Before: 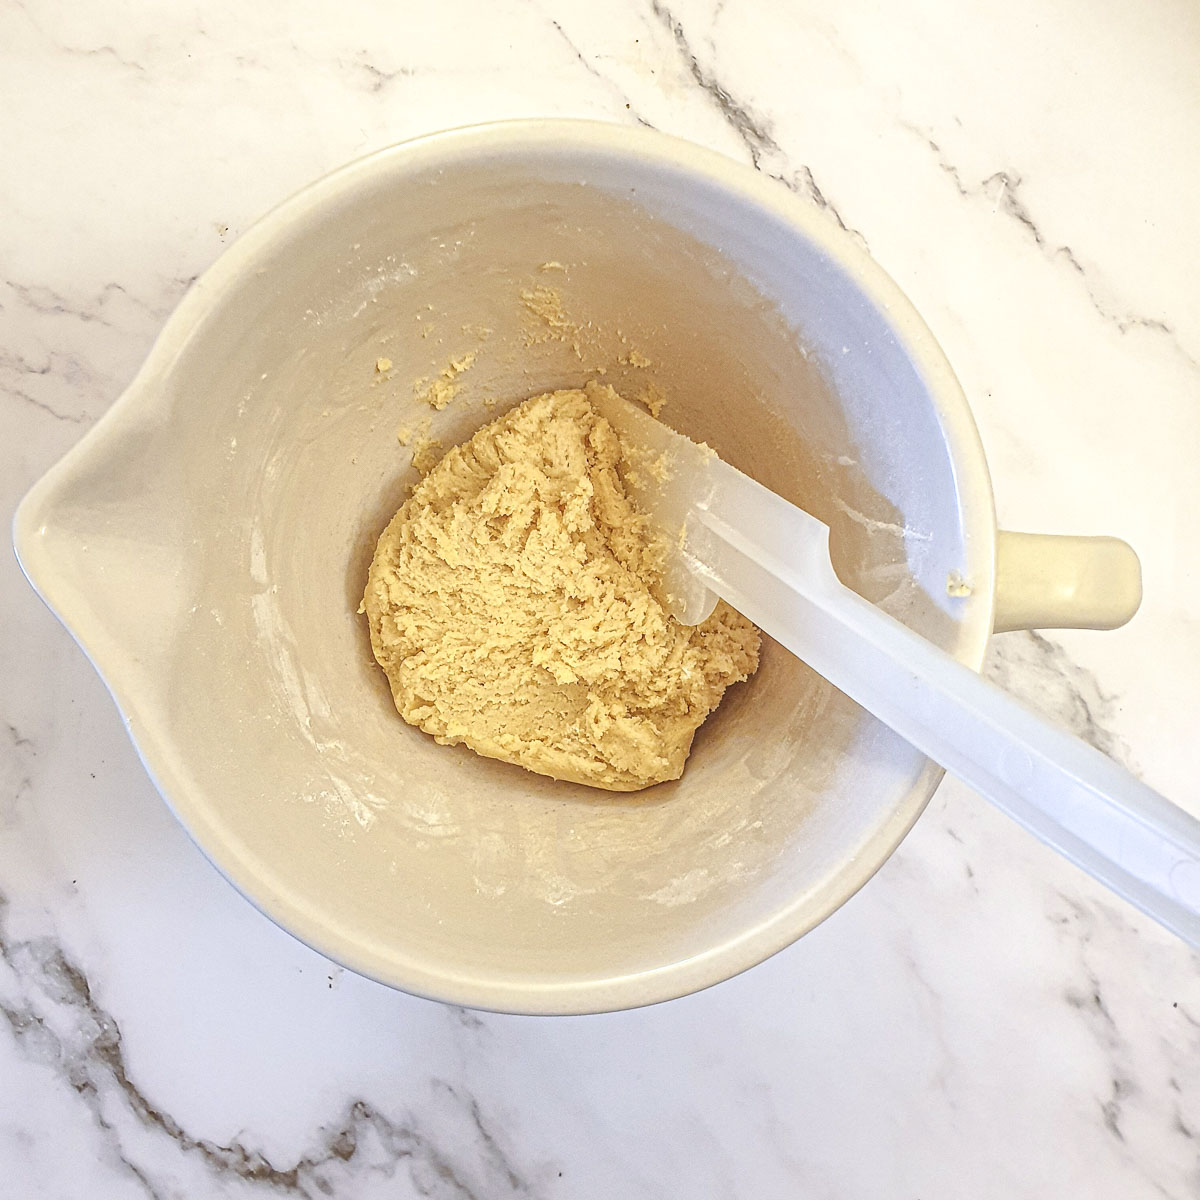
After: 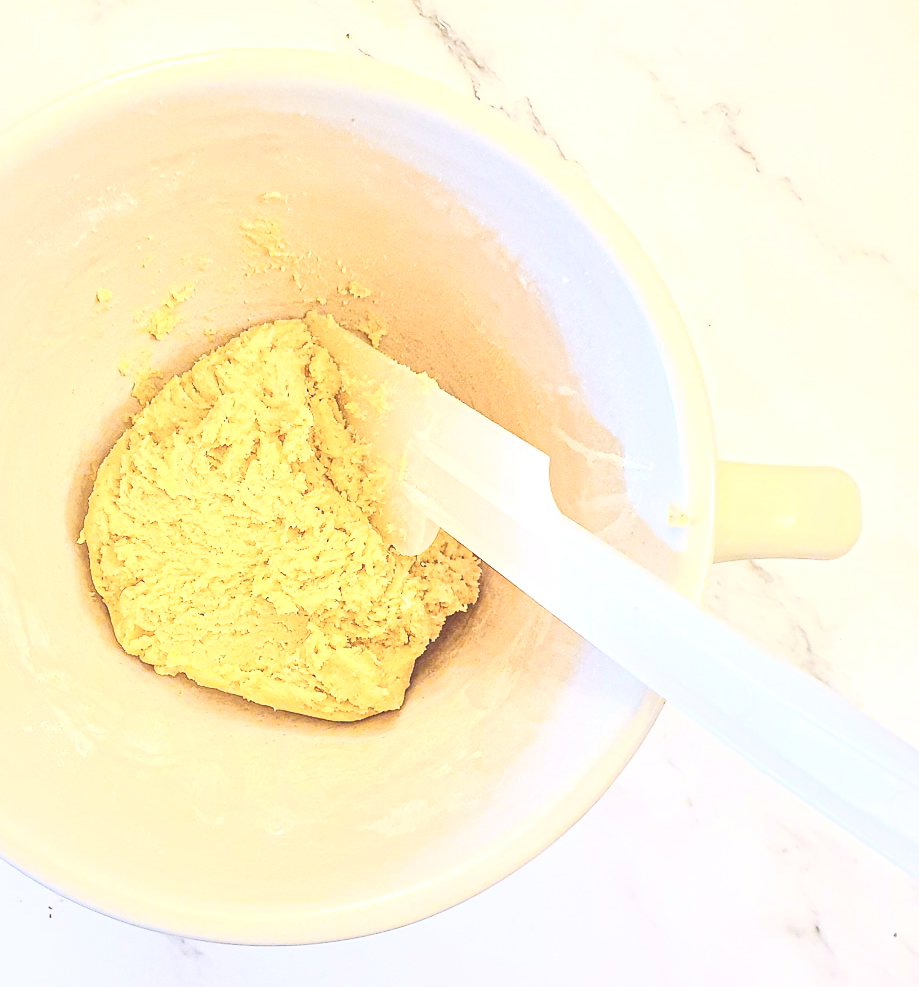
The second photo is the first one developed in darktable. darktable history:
crop: left 23.394%, top 5.857%, bottom 11.861%
color balance rgb: shadows lift › hue 84.62°, power › hue 207.72°, global offset › chroma 0.128%, global offset › hue 253.56°, perceptual saturation grading › global saturation 8.889%, perceptual brilliance grading › mid-tones 10.362%, perceptual brilliance grading › shadows 14.499%, global vibrance 50.276%
contrast brightness saturation: contrast 0.439, brightness 0.552, saturation -0.204
local contrast: mode bilateral grid, contrast 20, coarseness 51, detail 150%, midtone range 0.2
